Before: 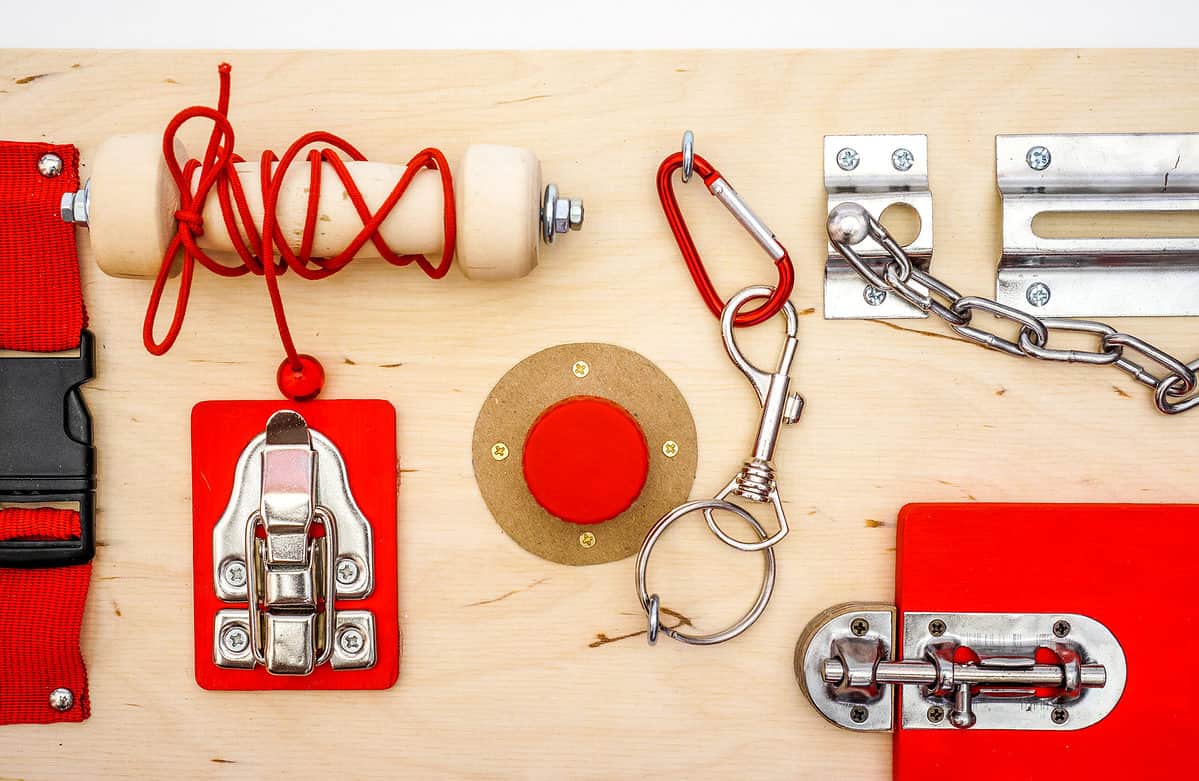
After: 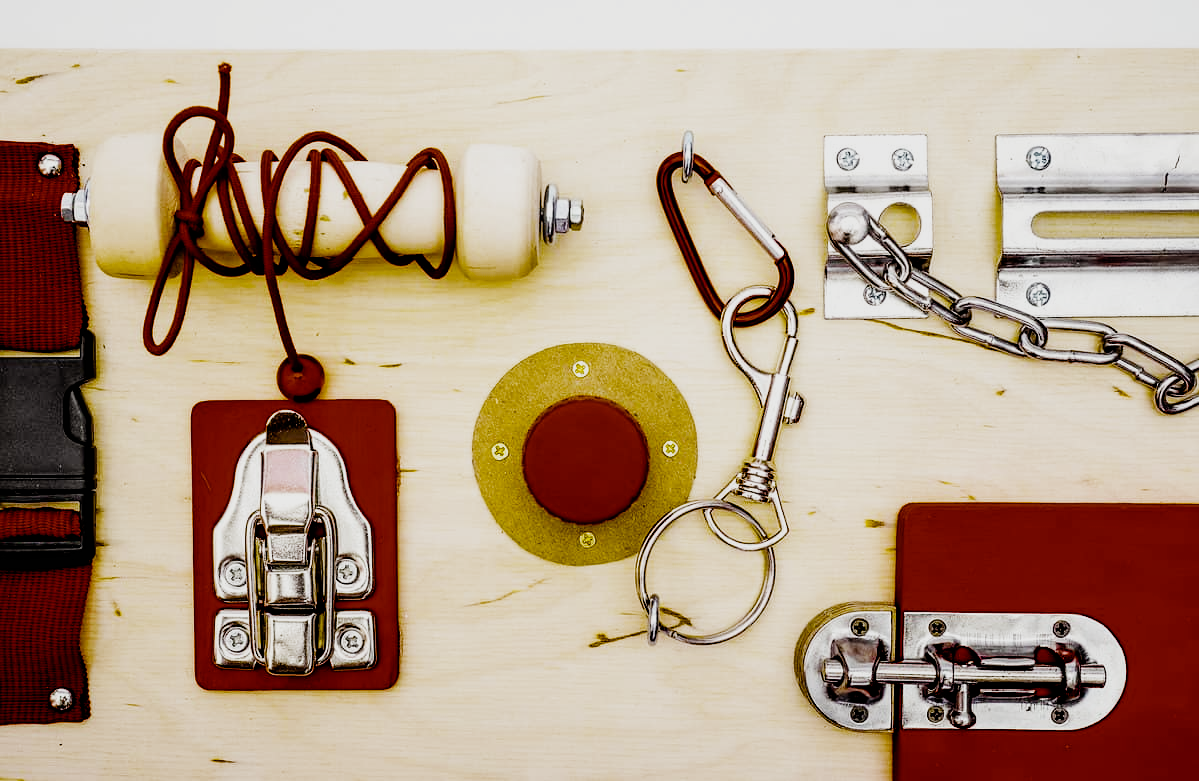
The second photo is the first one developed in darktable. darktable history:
filmic rgb: black relative exposure -5.09 EV, white relative exposure 3.96 EV, hardness 2.88, contrast 1.3, highlights saturation mix -28.98%, preserve chrominance no, color science v4 (2020), iterations of high-quality reconstruction 0, contrast in shadows soft
color balance rgb: power › luminance -3.856%, power › chroma 0.587%, power › hue 43.61°, perceptual saturation grading › global saturation 98.698%, global vibrance 11.614%, contrast 4.762%
